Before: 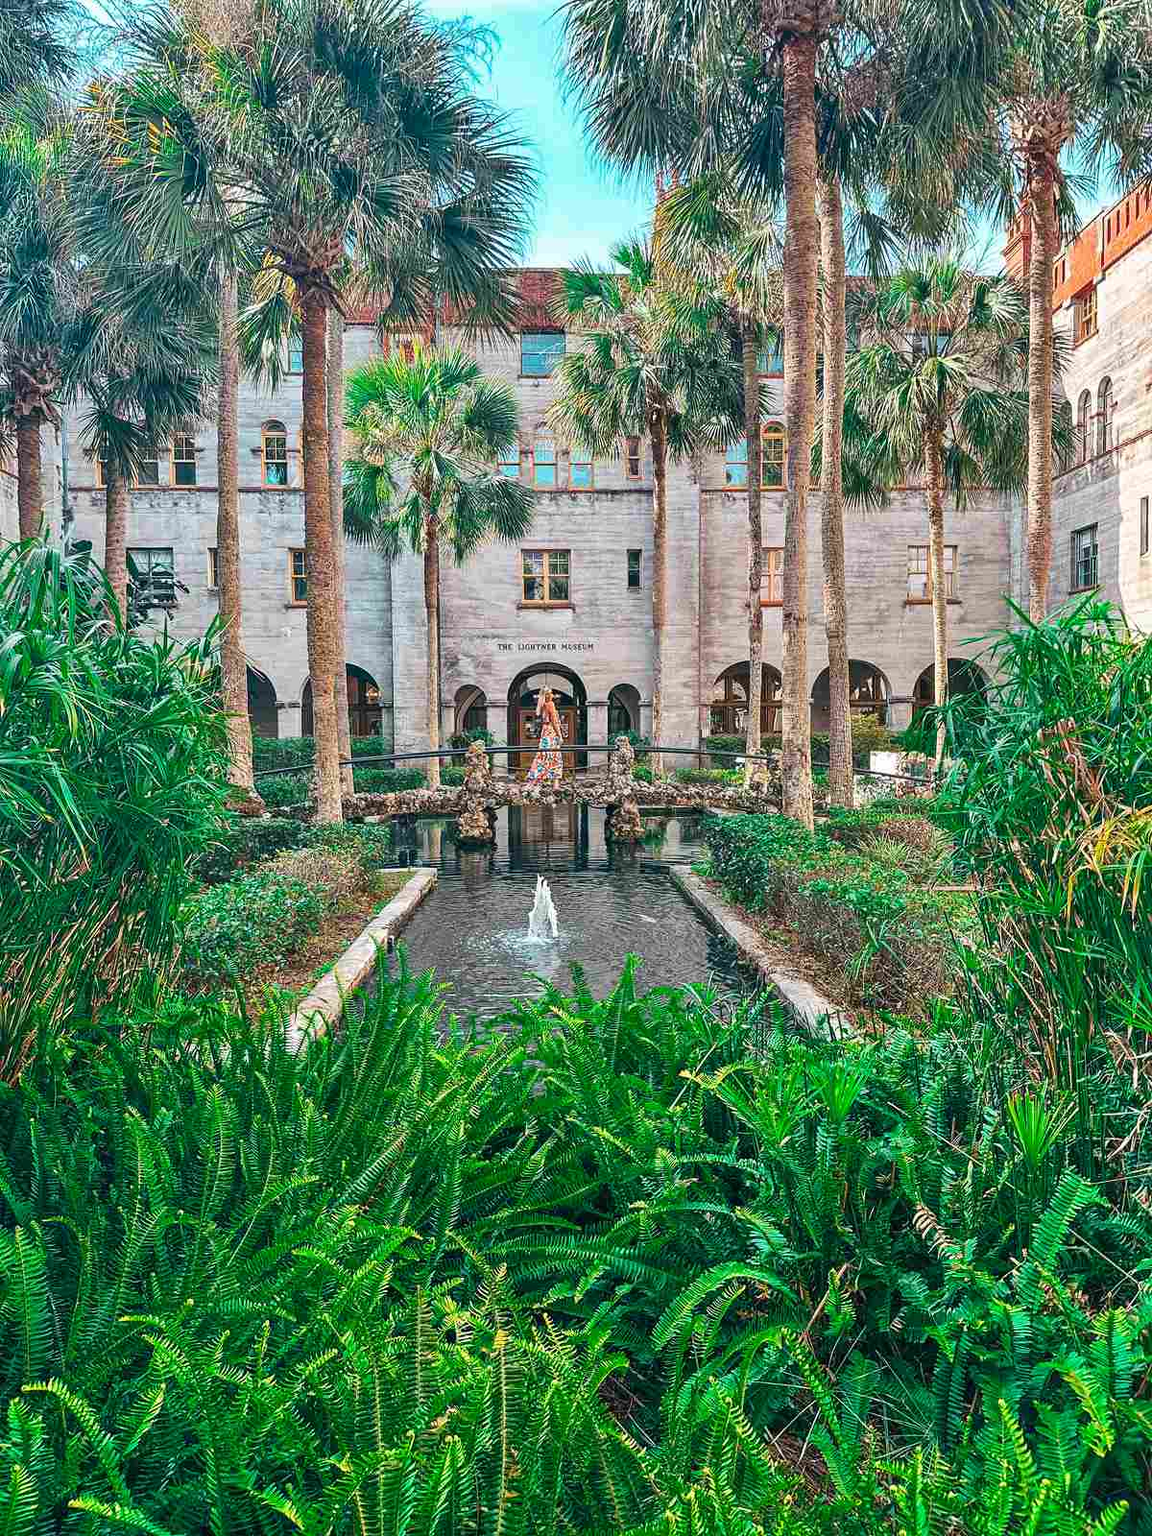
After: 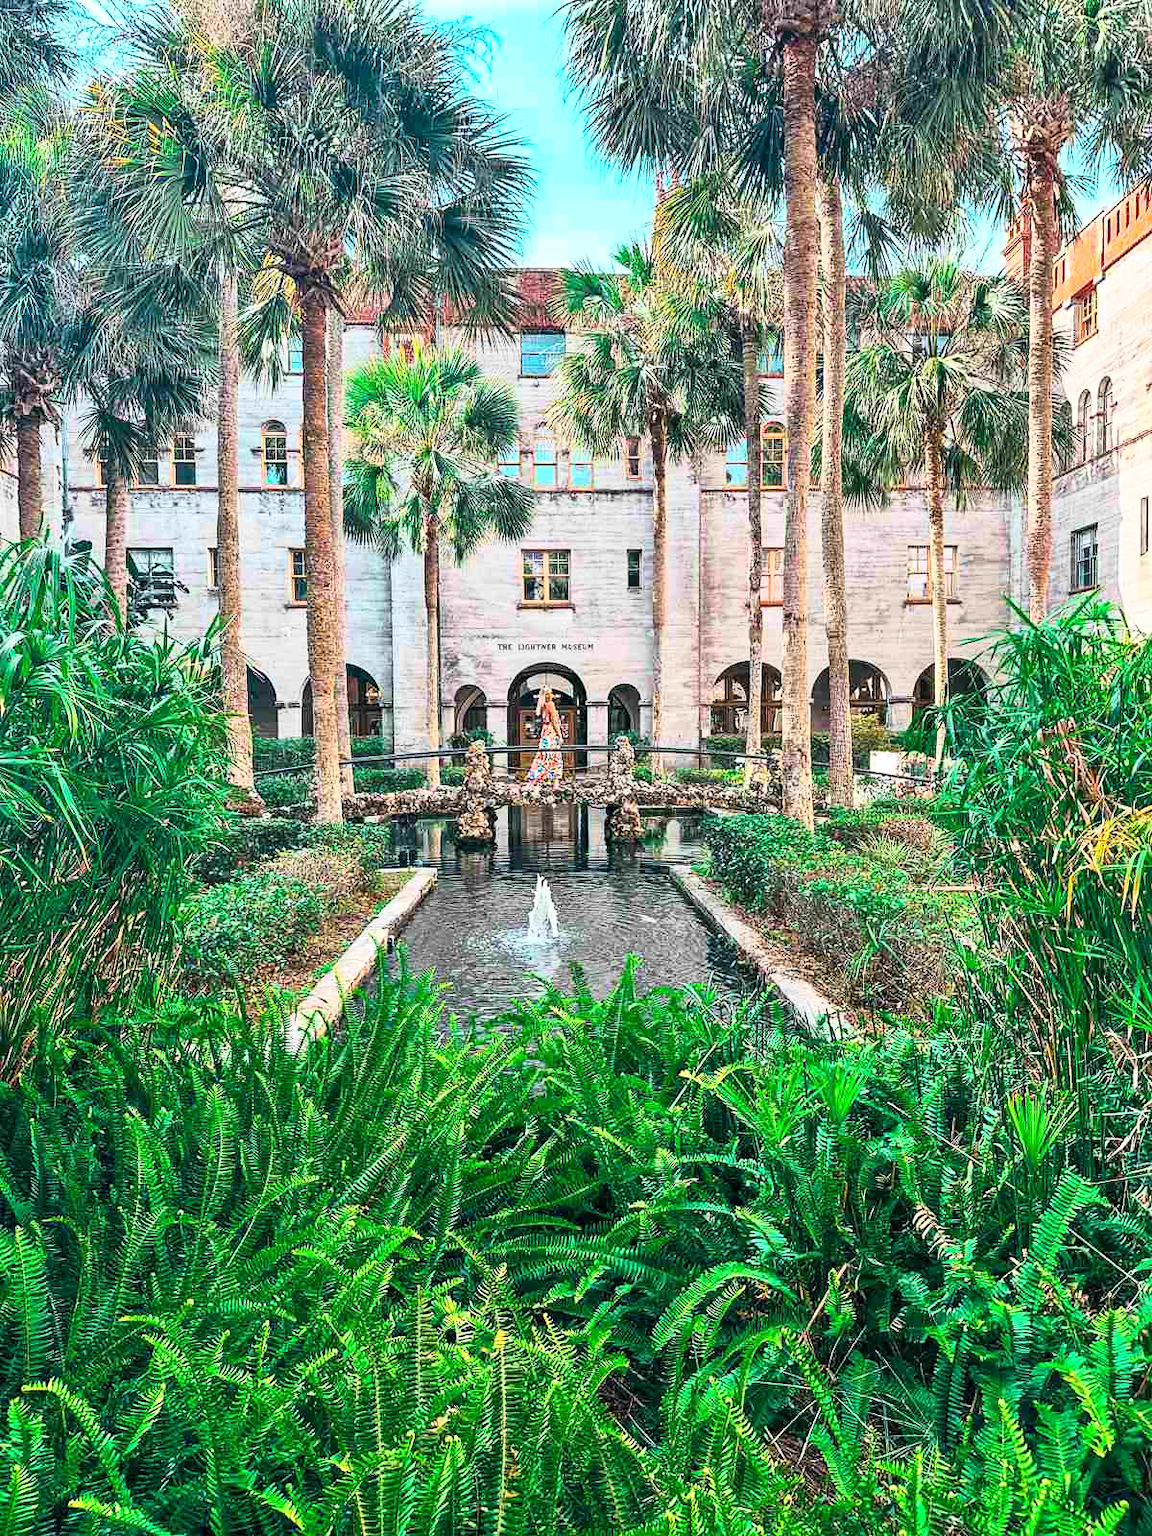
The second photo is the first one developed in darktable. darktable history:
base curve: curves: ch0 [(0, 0) (0.005, 0.002) (0.193, 0.295) (0.399, 0.664) (0.75, 0.928) (1, 1)]
white balance: emerald 1
